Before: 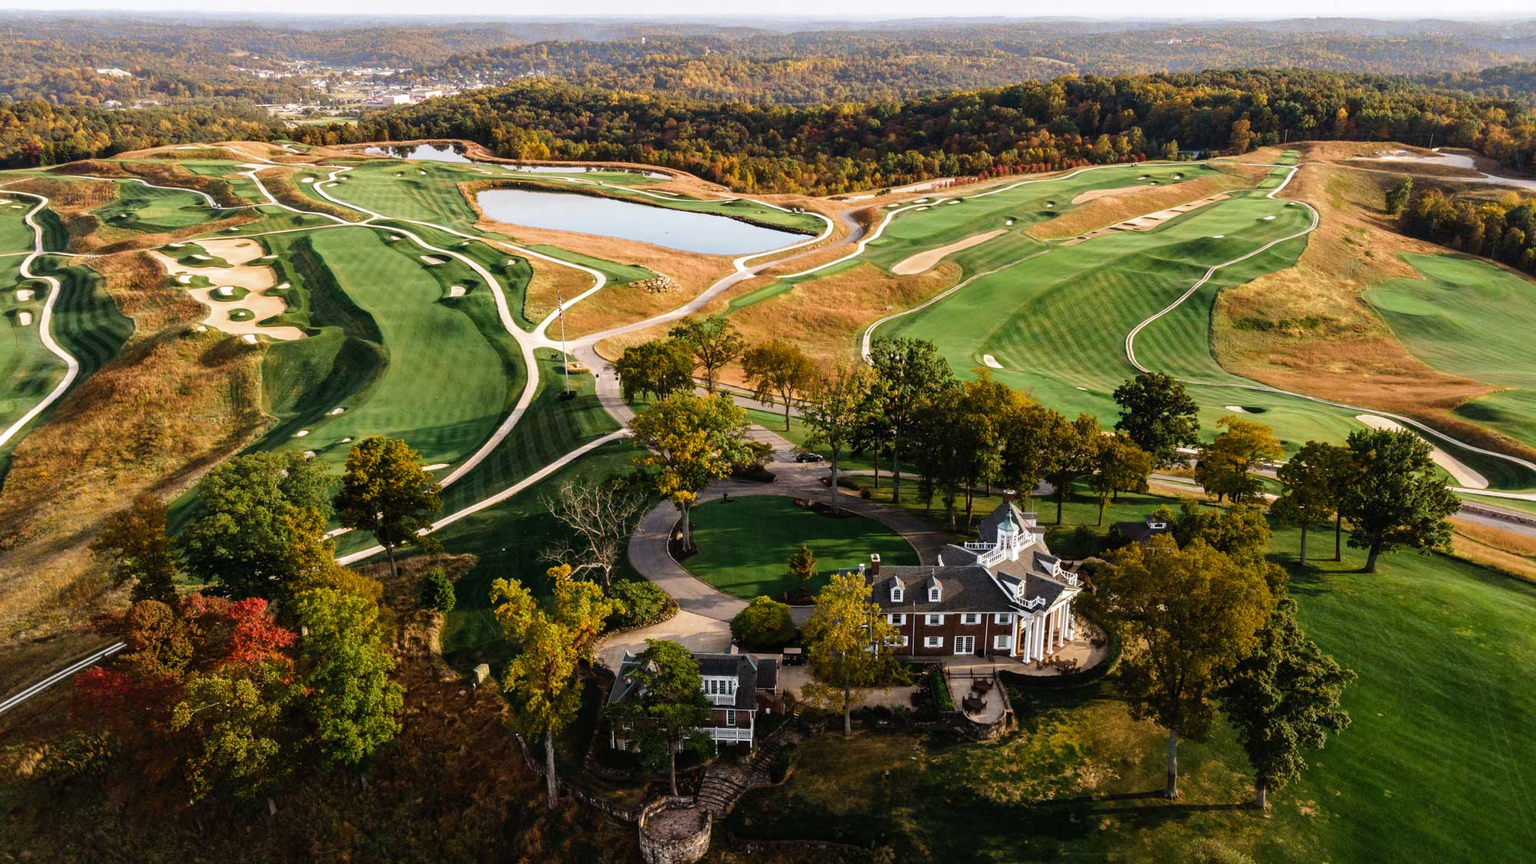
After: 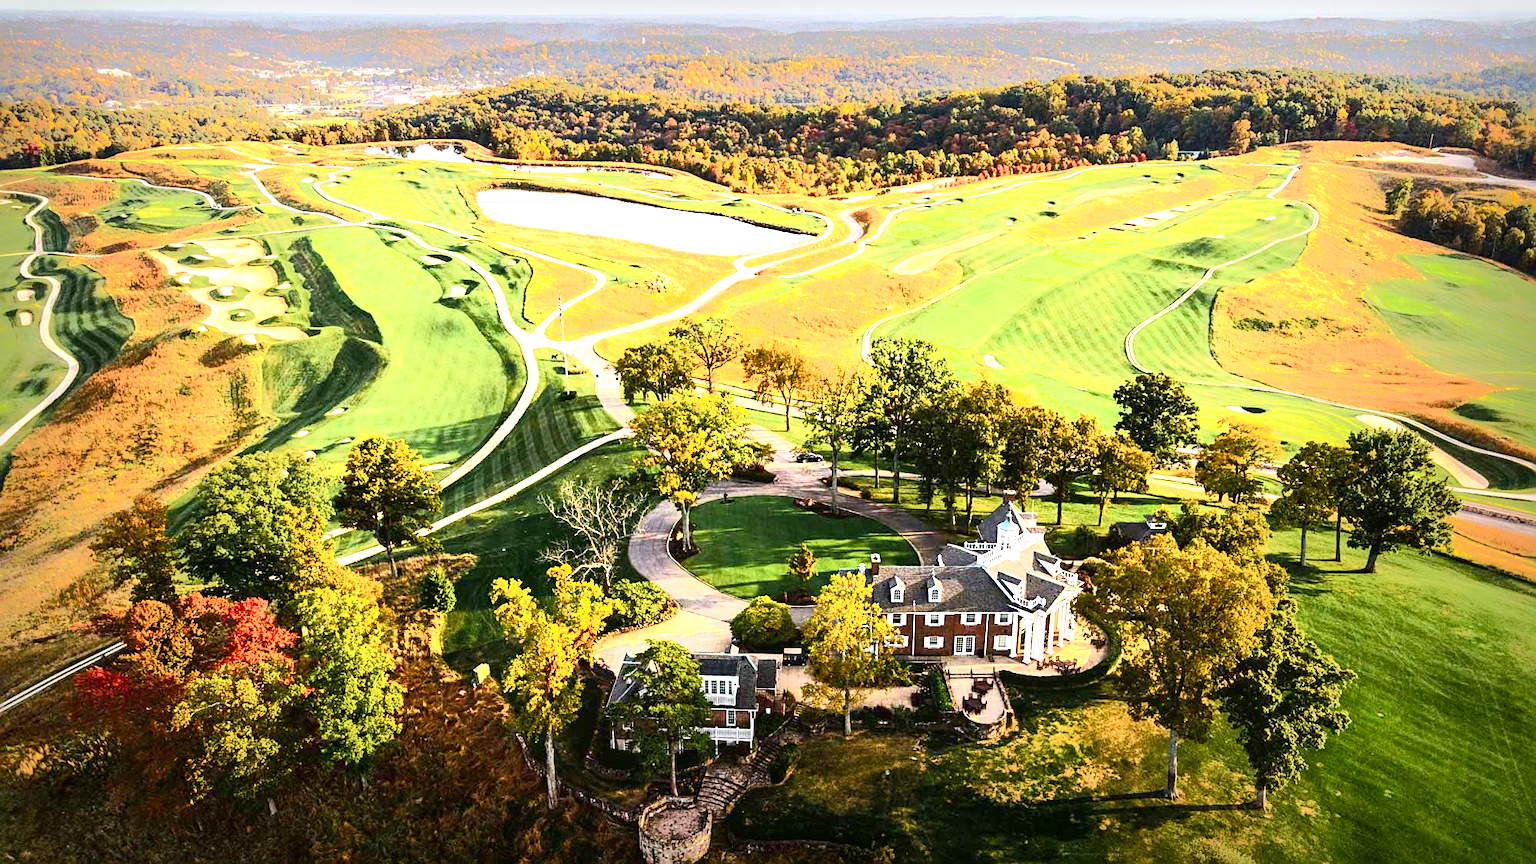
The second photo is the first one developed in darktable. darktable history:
shadows and highlights: shadows 0, highlights 40
vignetting: fall-off start 53.2%, brightness -0.594, saturation 0, automatic ratio true, width/height ratio 1.313, shape 0.22, unbound false
sharpen: amount 0.478
exposure: black level correction 0.001, exposure 1.84 EV, compensate highlight preservation false
tone curve: curves: ch0 [(0, 0.03) (0.037, 0.045) (0.123, 0.123) (0.19, 0.186) (0.277, 0.279) (0.474, 0.517) (0.584, 0.664) (0.678, 0.777) (0.875, 0.92) (1, 0.965)]; ch1 [(0, 0) (0.243, 0.245) (0.402, 0.41) (0.493, 0.487) (0.508, 0.503) (0.531, 0.532) (0.551, 0.556) (0.637, 0.671) (0.694, 0.732) (1, 1)]; ch2 [(0, 0) (0.249, 0.216) (0.356, 0.329) (0.424, 0.442) (0.476, 0.477) (0.498, 0.503) (0.517, 0.524) (0.532, 0.547) (0.562, 0.576) (0.614, 0.644) (0.706, 0.748) (0.808, 0.809) (0.991, 0.968)], color space Lab, independent channels, preserve colors none
